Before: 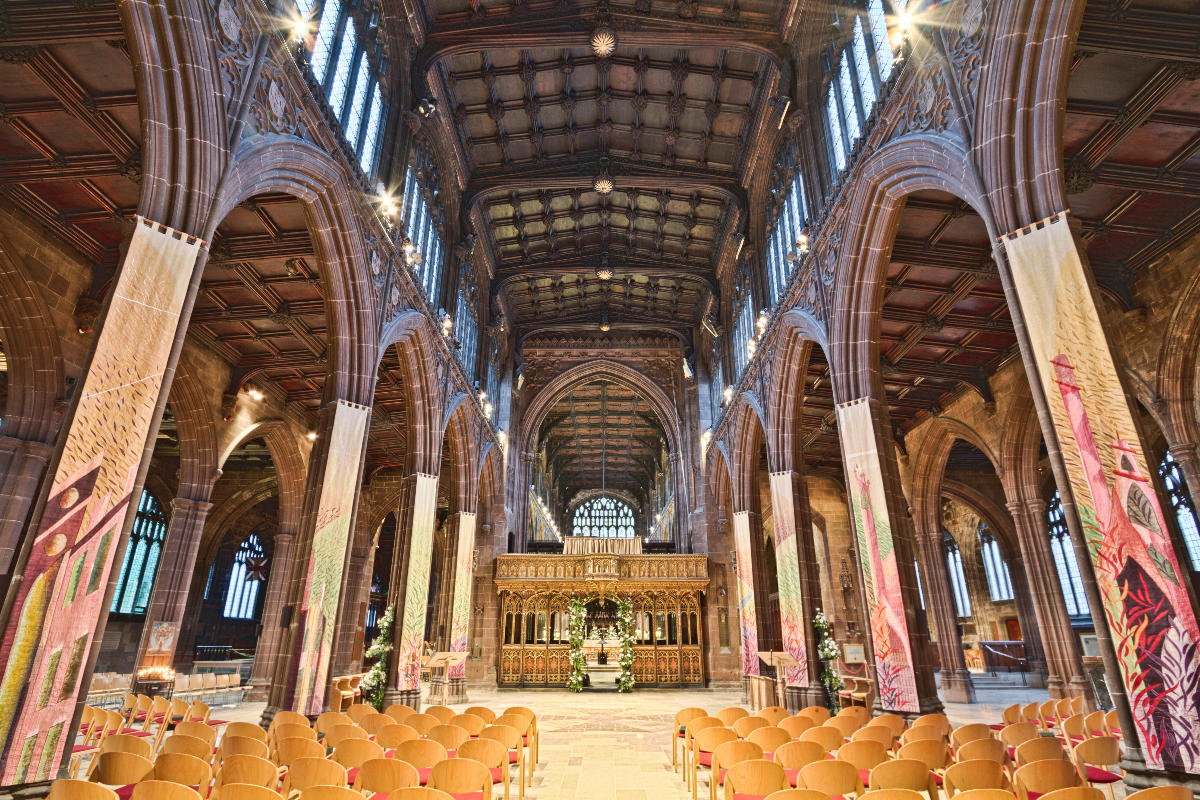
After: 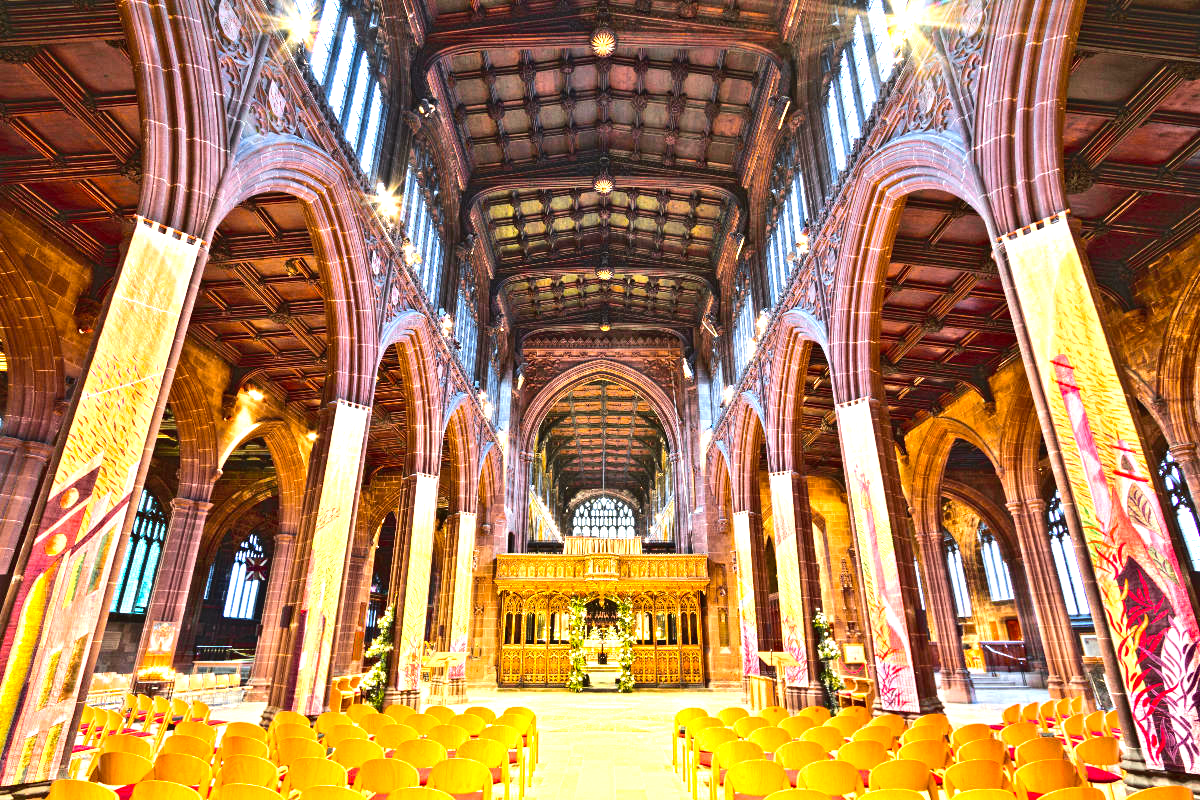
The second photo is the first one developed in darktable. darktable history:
tone curve: curves: ch0 [(0, 0.013) (0.036, 0.035) (0.274, 0.288) (0.504, 0.536) (0.844, 0.84) (1, 0.97)]; ch1 [(0, 0) (0.389, 0.403) (0.462, 0.48) (0.499, 0.5) (0.524, 0.529) (0.567, 0.603) (0.626, 0.651) (0.749, 0.781) (1, 1)]; ch2 [(0, 0) (0.464, 0.478) (0.5, 0.501) (0.533, 0.539) (0.599, 0.6) (0.704, 0.732) (1, 1)], color space Lab, independent channels, preserve colors none
color balance rgb: perceptual saturation grading › global saturation 30%, global vibrance 20%
tone equalizer: -8 EV -0.75 EV, -7 EV -0.7 EV, -6 EV -0.6 EV, -5 EV -0.4 EV, -3 EV 0.4 EV, -2 EV 0.6 EV, -1 EV 0.7 EV, +0 EV 0.75 EV, edges refinement/feathering 500, mask exposure compensation -1.57 EV, preserve details no
exposure: black level correction 0, exposure 0.7 EV, compensate exposure bias true, compensate highlight preservation false
